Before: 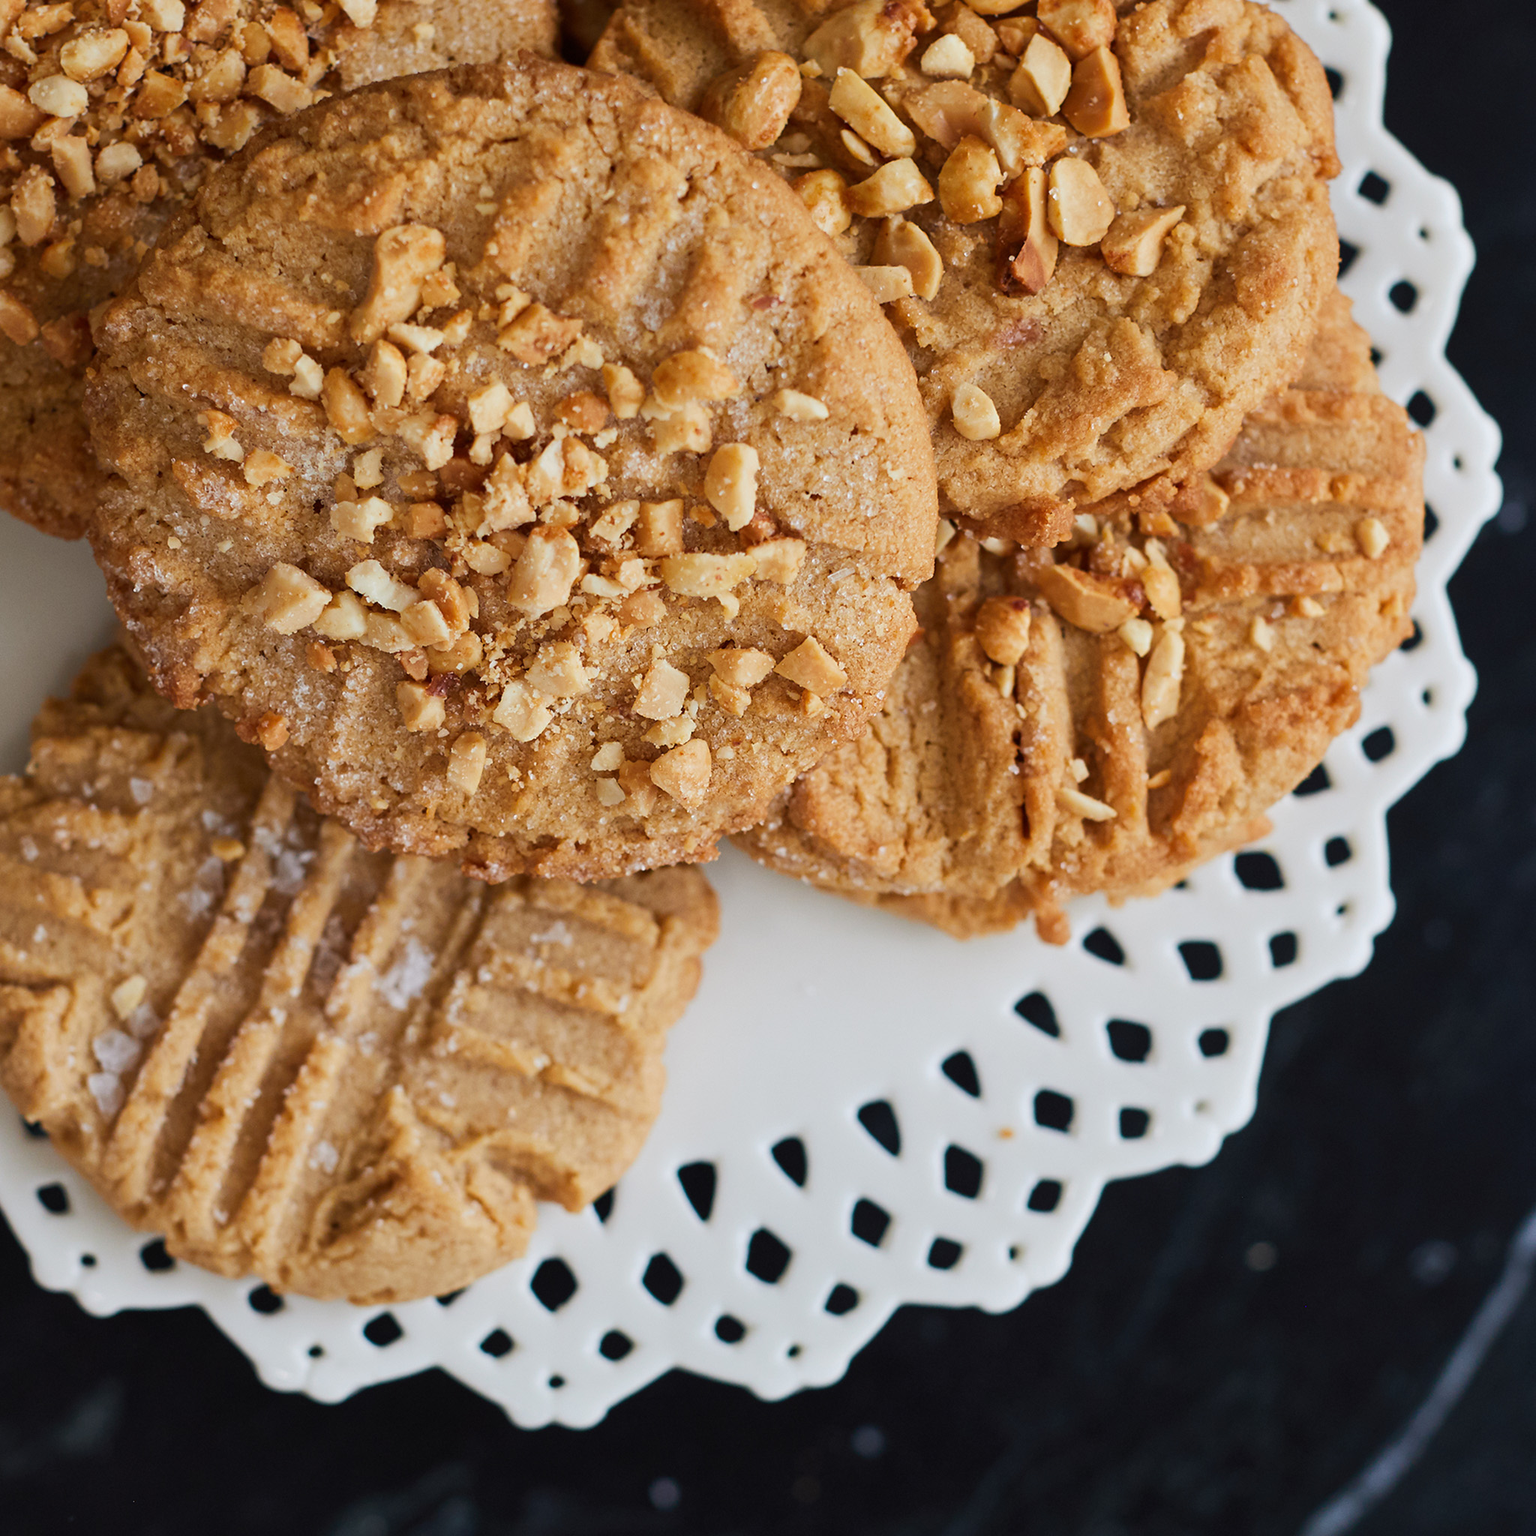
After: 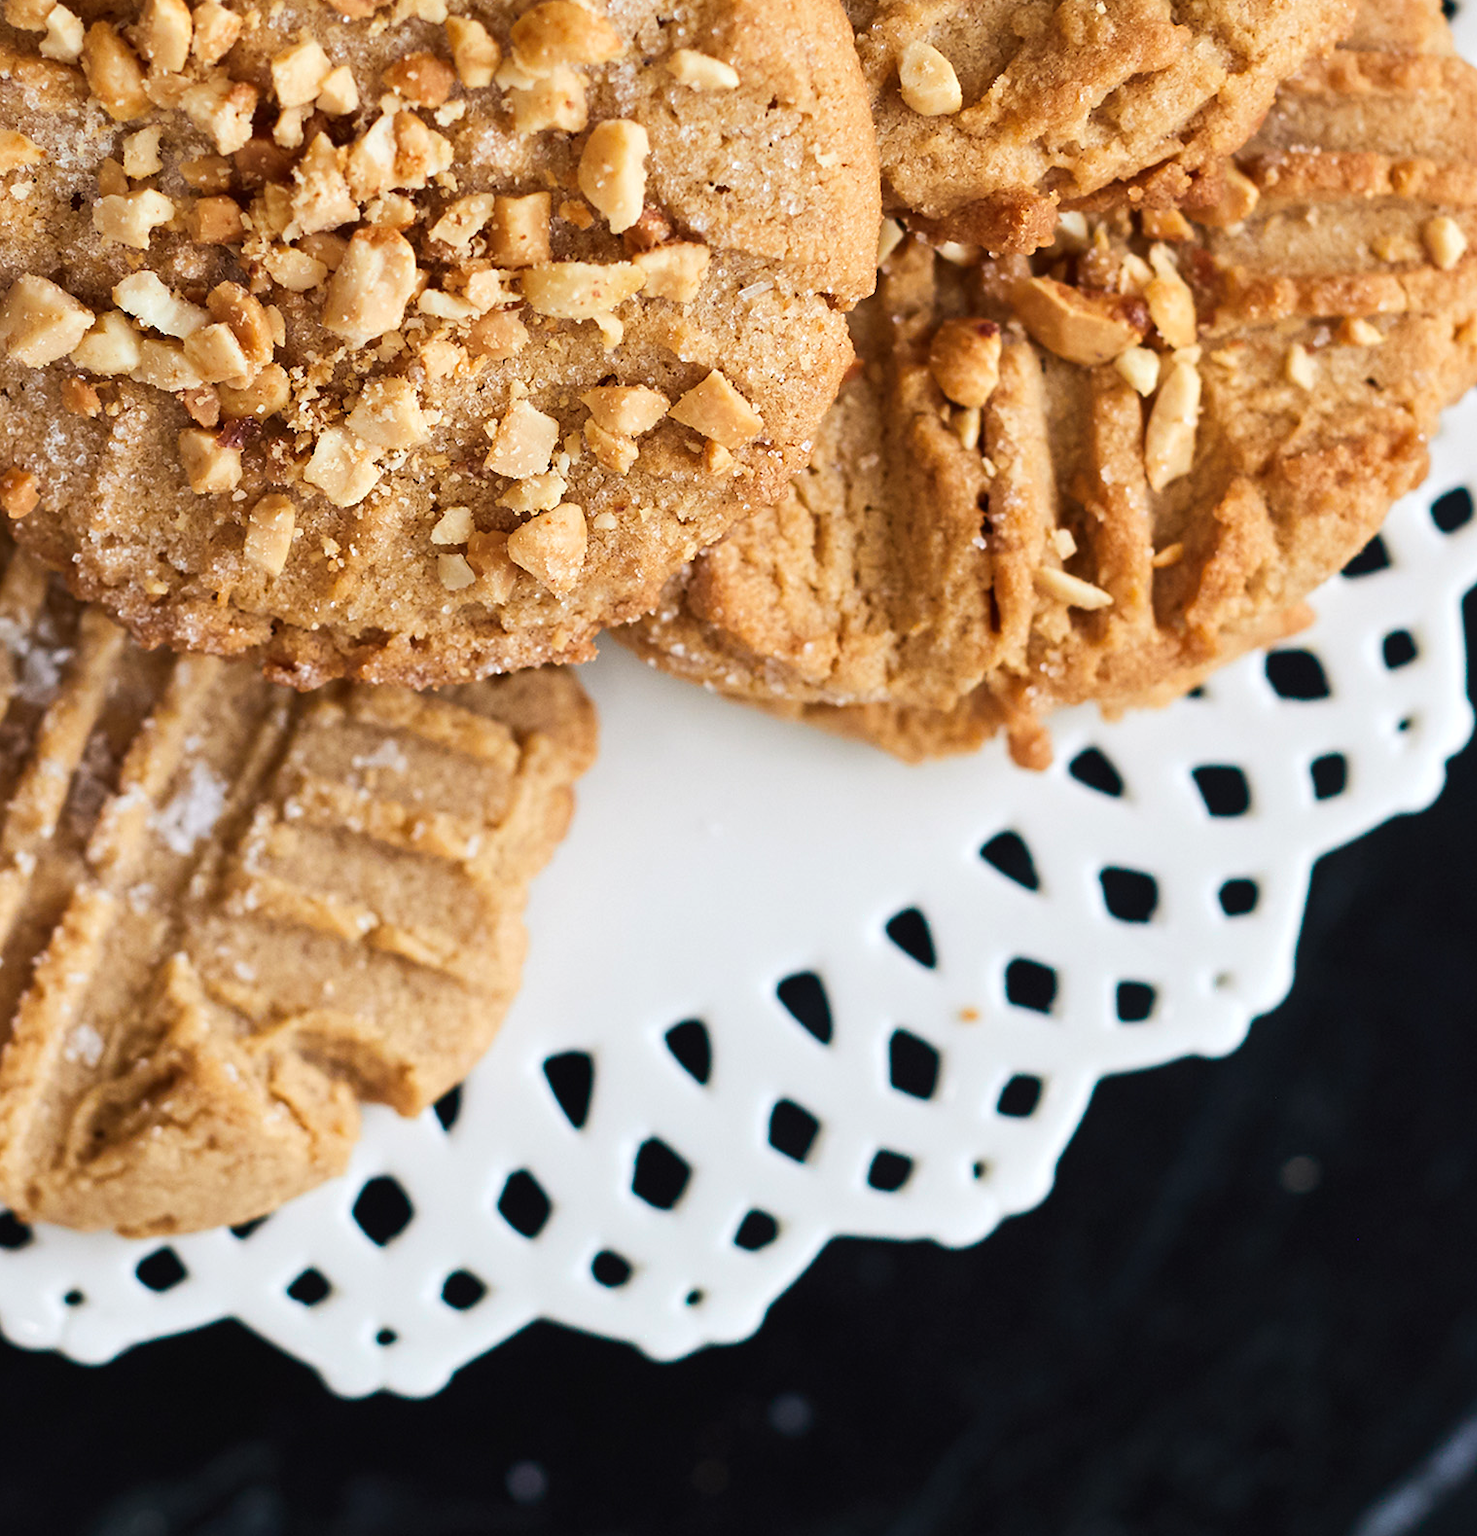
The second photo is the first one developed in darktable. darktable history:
color zones: curves: ch0 [(0.25, 0.5) (0.423, 0.5) (0.443, 0.5) (0.521, 0.756) (0.568, 0.5) (0.576, 0.5) (0.75, 0.5)]; ch1 [(0.25, 0.5) (0.423, 0.5) (0.443, 0.5) (0.539, 0.873) (0.624, 0.565) (0.631, 0.5) (0.75, 0.5)]
crop: left 16.855%, top 22.854%, right 8.951%
tone equalizer: -8 EV -0.452 EV, -7 EV -0.394 EV, -6 EV -0.349 EV, -5 EV -0.194 EV, -3 EV 0.197 EV, -2 EV 0.362 EV, -1 EV 0.368 EV, +0 EV 0.419 EV, edges refinement/feathering 500, mask exposure compensation -1.57 EV, preserve details no
